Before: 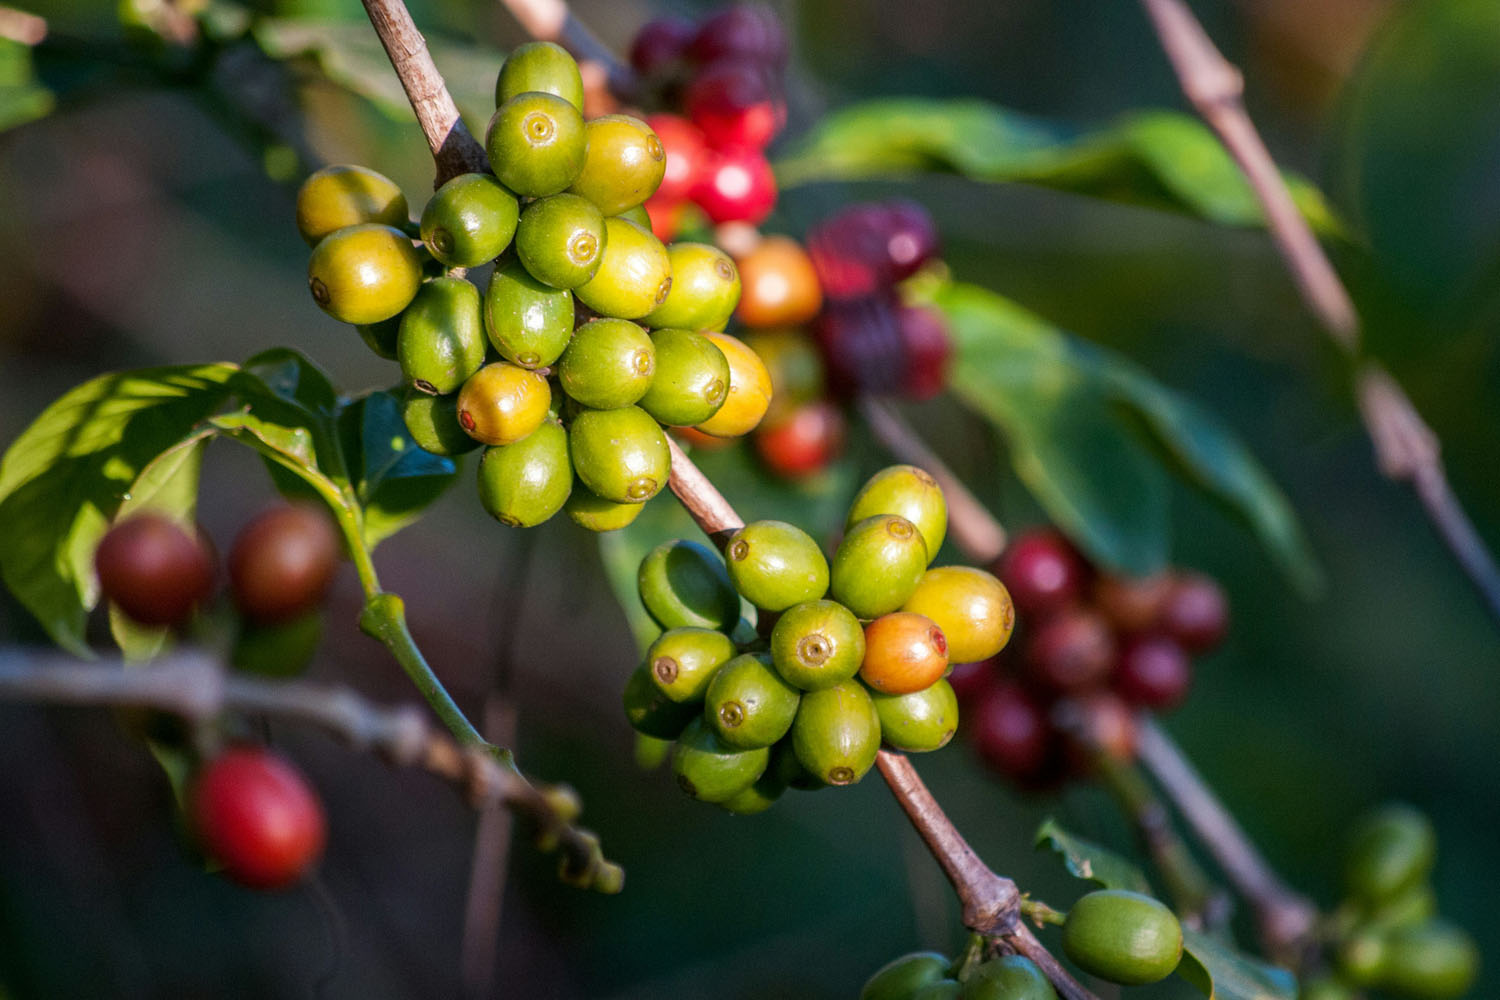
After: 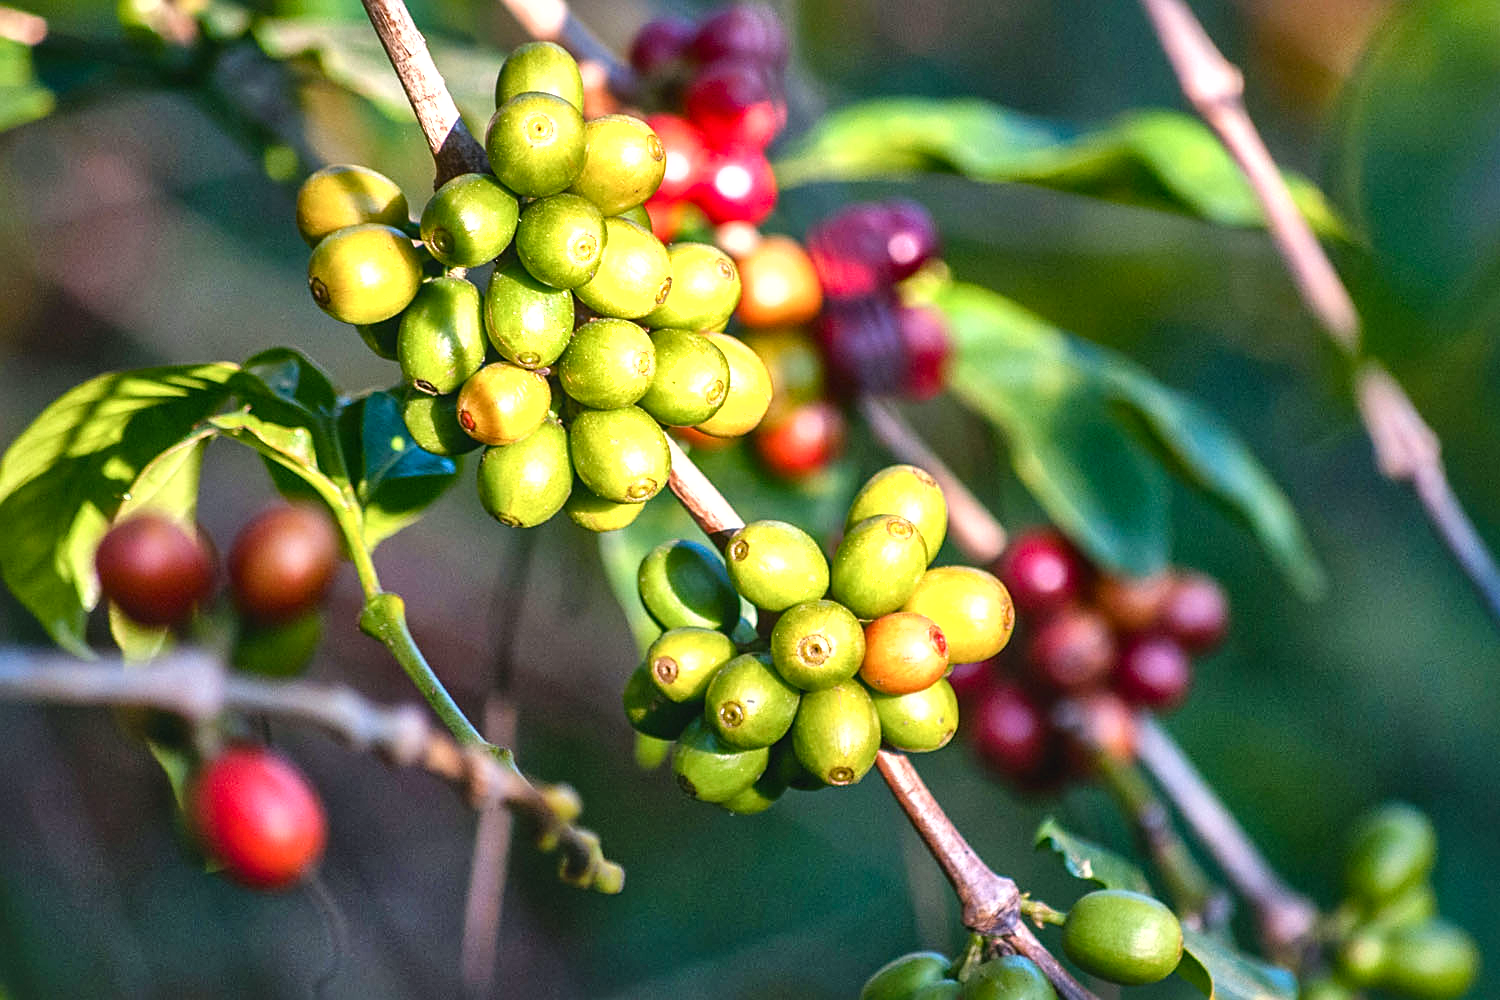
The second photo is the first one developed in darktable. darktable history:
sharpen: on, module defaults
local contrast: mode bilateral grid, contrast 21, coarseness 50, detail 159%, midtone range 0.2
exposure: black level correction -0.005, exposure 1.009 EV, compensate highlight preservation false
shadows and highlights: shadows 49.31, highlights -40.66, soften with gaussian
color balance rgb: shadows lift › chroma 1.012%, shadows lift › hue 215.09°, perceptual saturation grading › global saturation 20%, perceptual saturation grading › highlights -25.832%, perceptual saturation grading › shadows 24.308%
